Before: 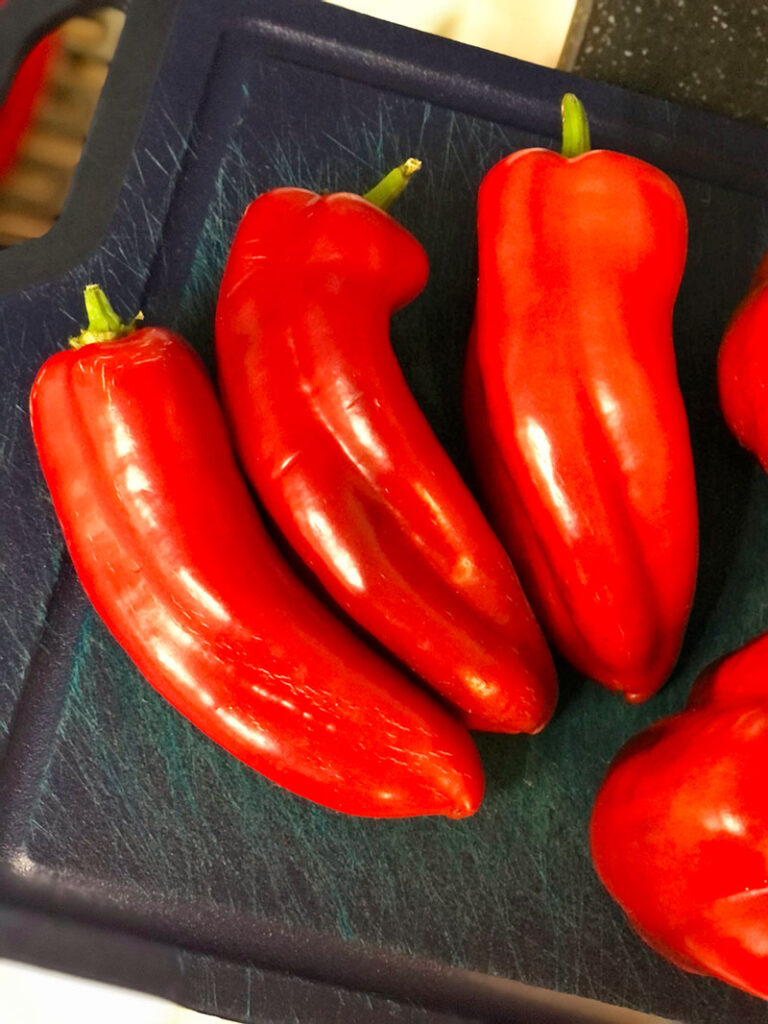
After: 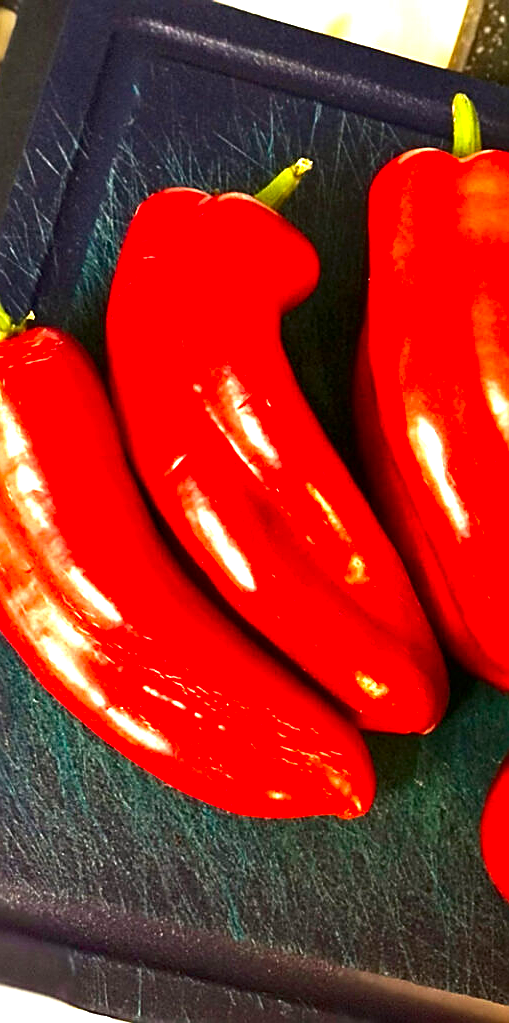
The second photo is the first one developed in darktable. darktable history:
sharpen: amount 0.737
crop and rotate: left 14.29%, right 19.314%
contrast brightness saturation: contrast 0.067, brightness -0.152, saturation 0.12
haze removal: compatibility mode true, adaptive false
exposure: black level correction 0, exposure 1.107 EV, compensate highlight preservation false
